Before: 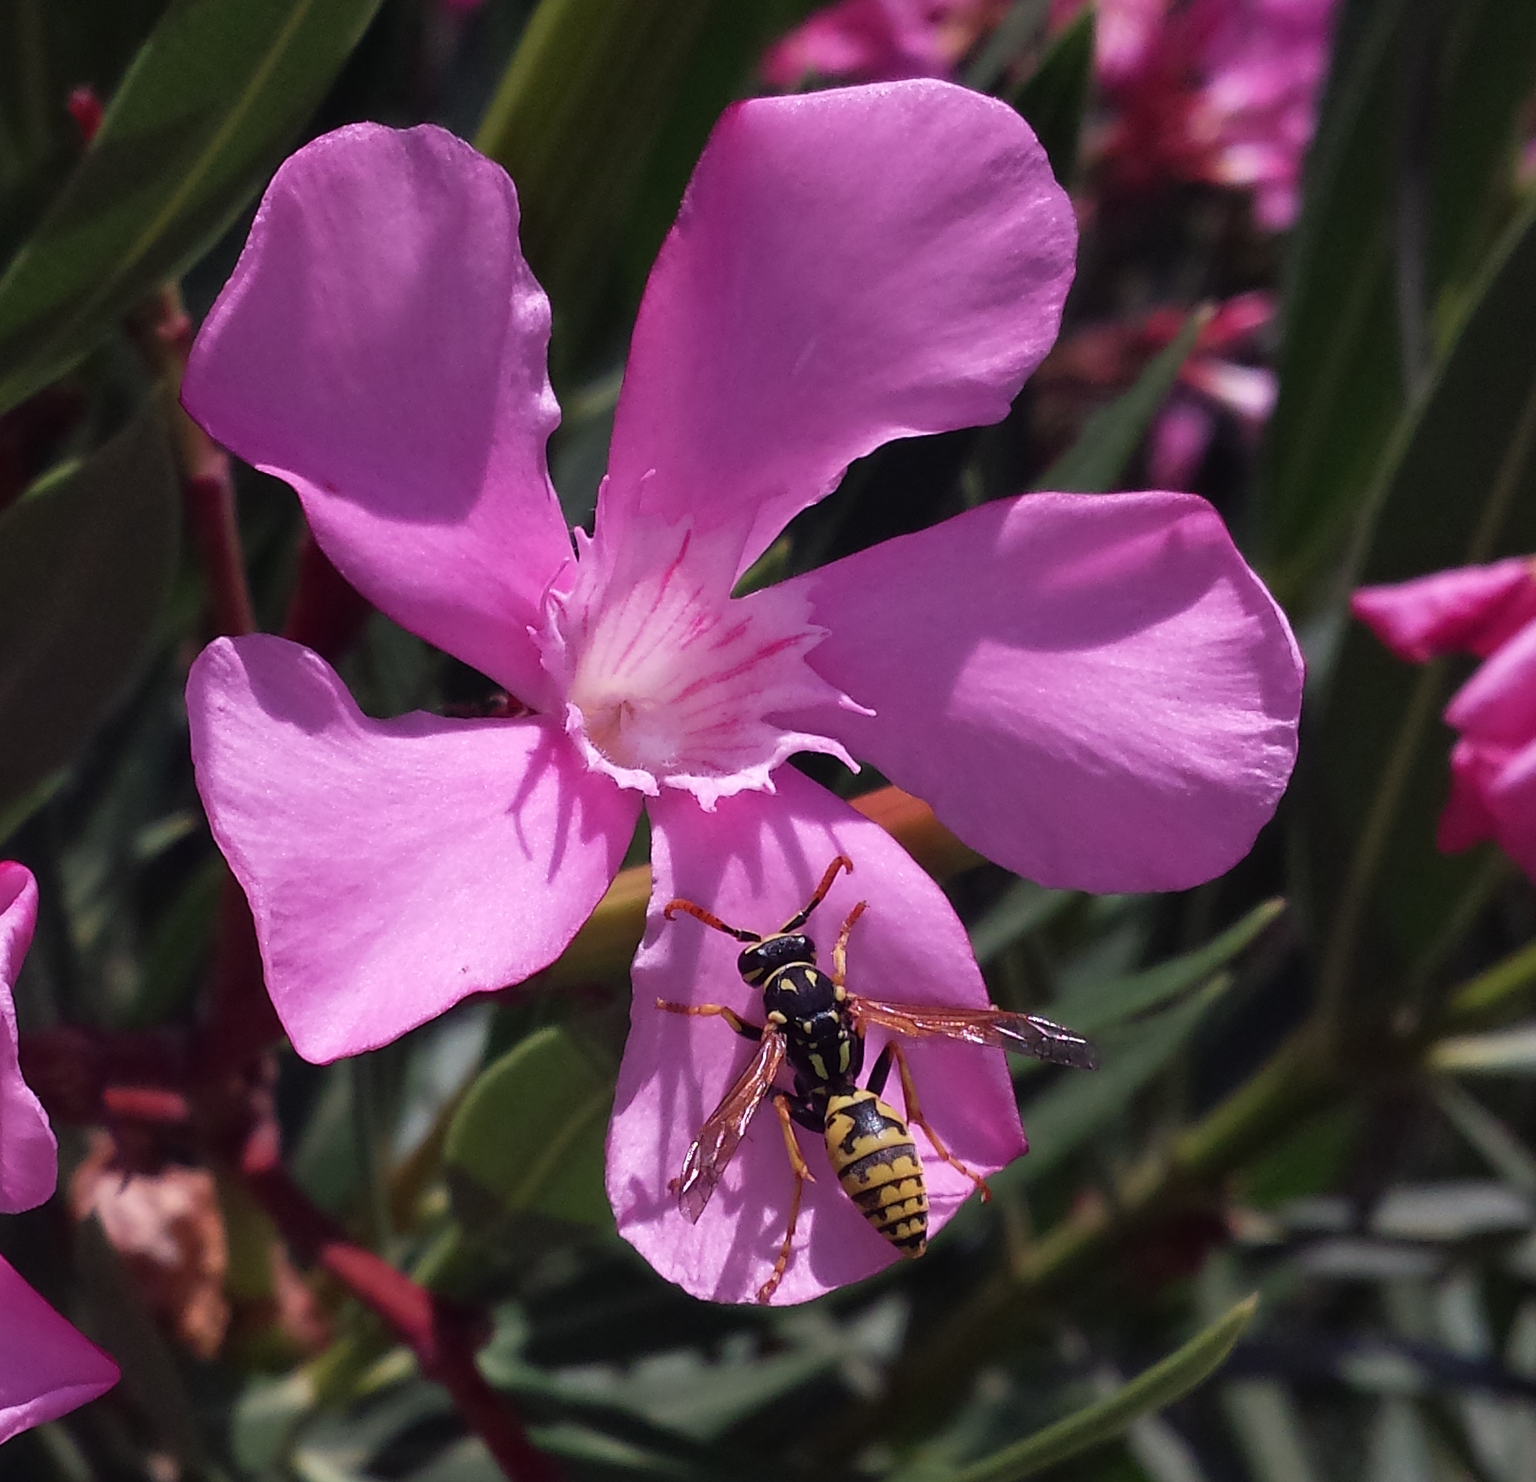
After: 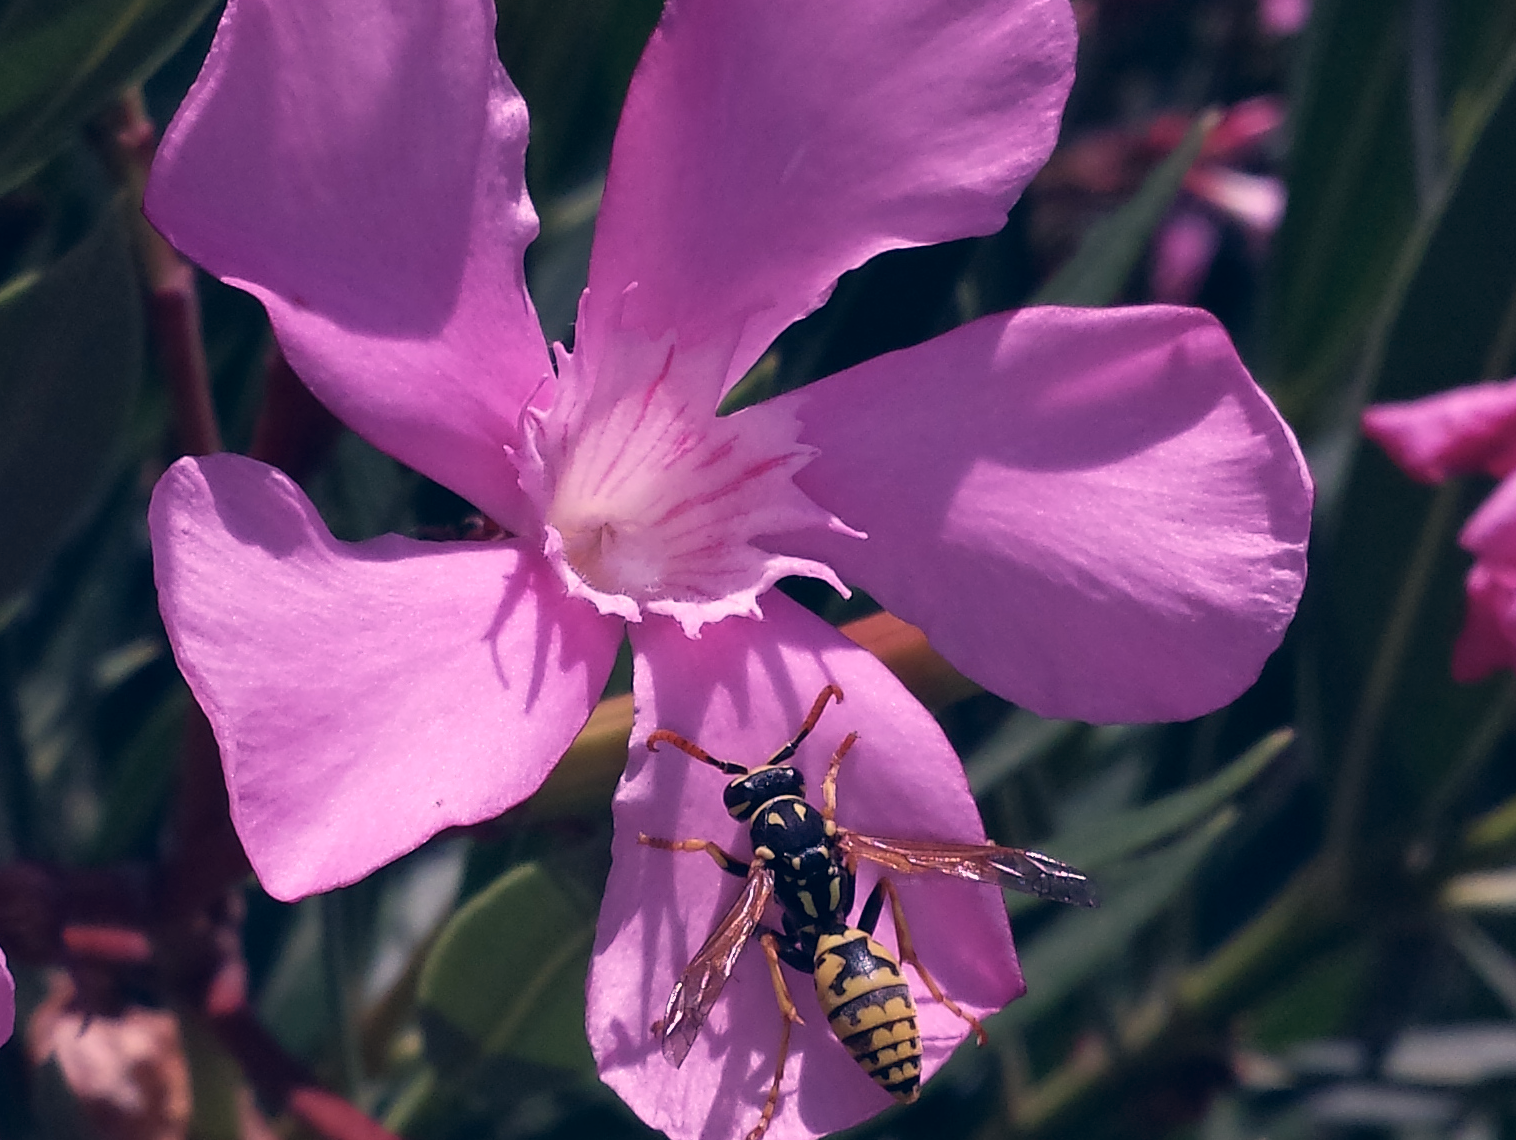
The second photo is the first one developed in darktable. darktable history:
crop and rotate: left 2.918%, top 13.463%, right 2.282%, bottom 12.693%
color correction: highlights a* 14, highlights b* 5.72, shadows a* -5.67, shadows b* -15.4, saturation 0.863
